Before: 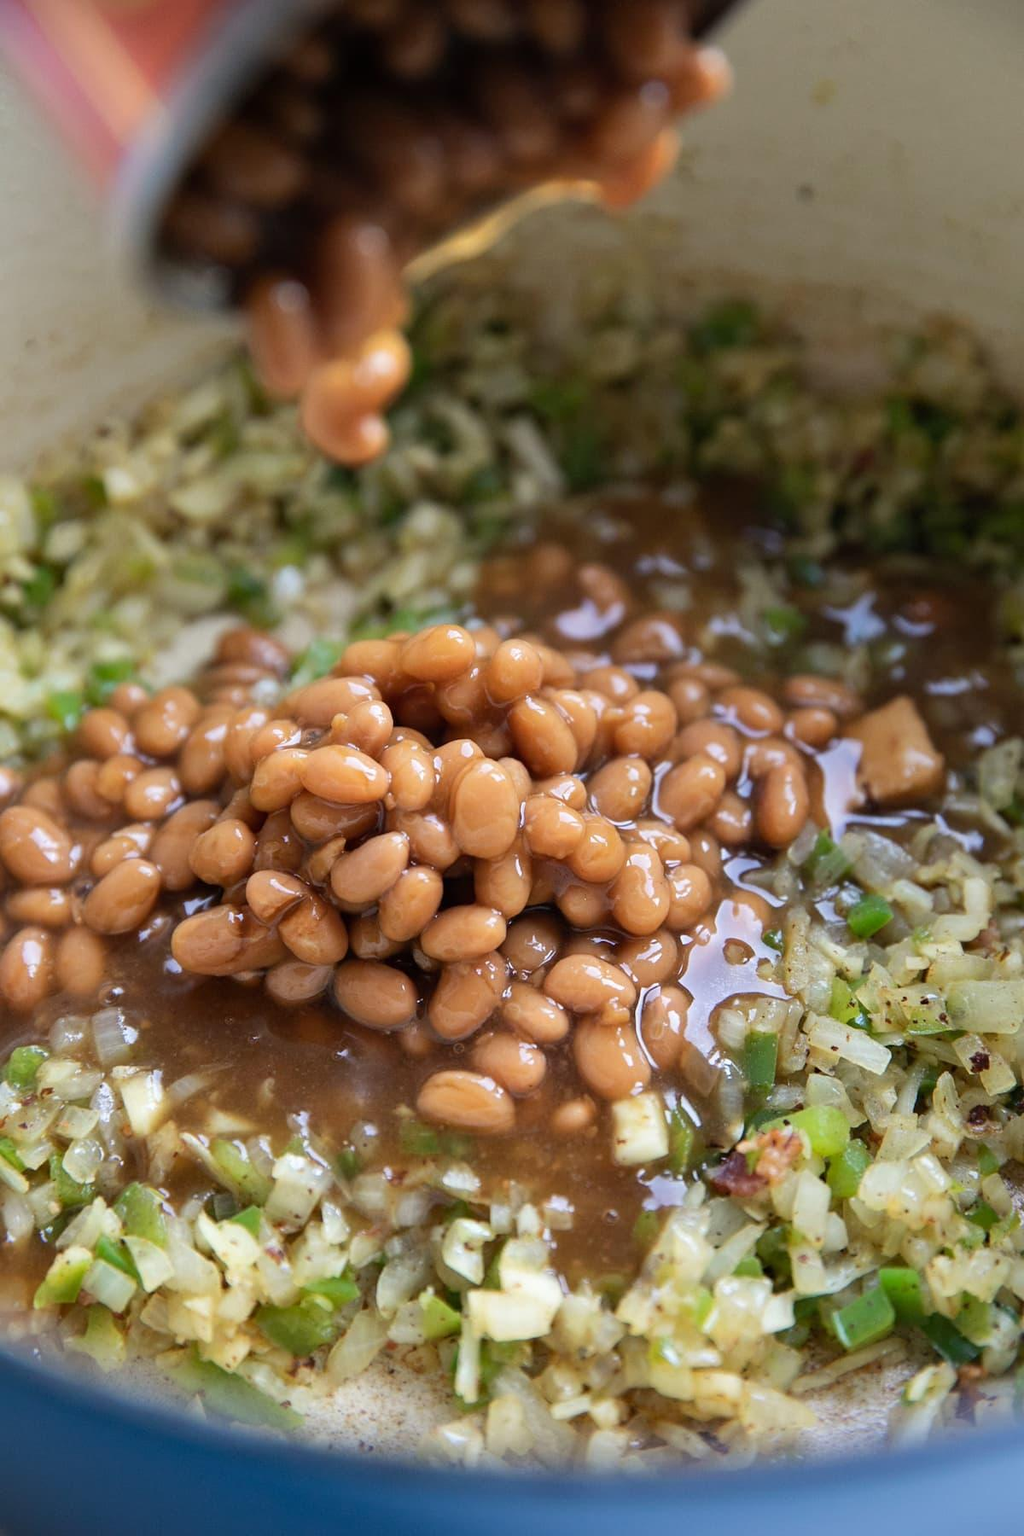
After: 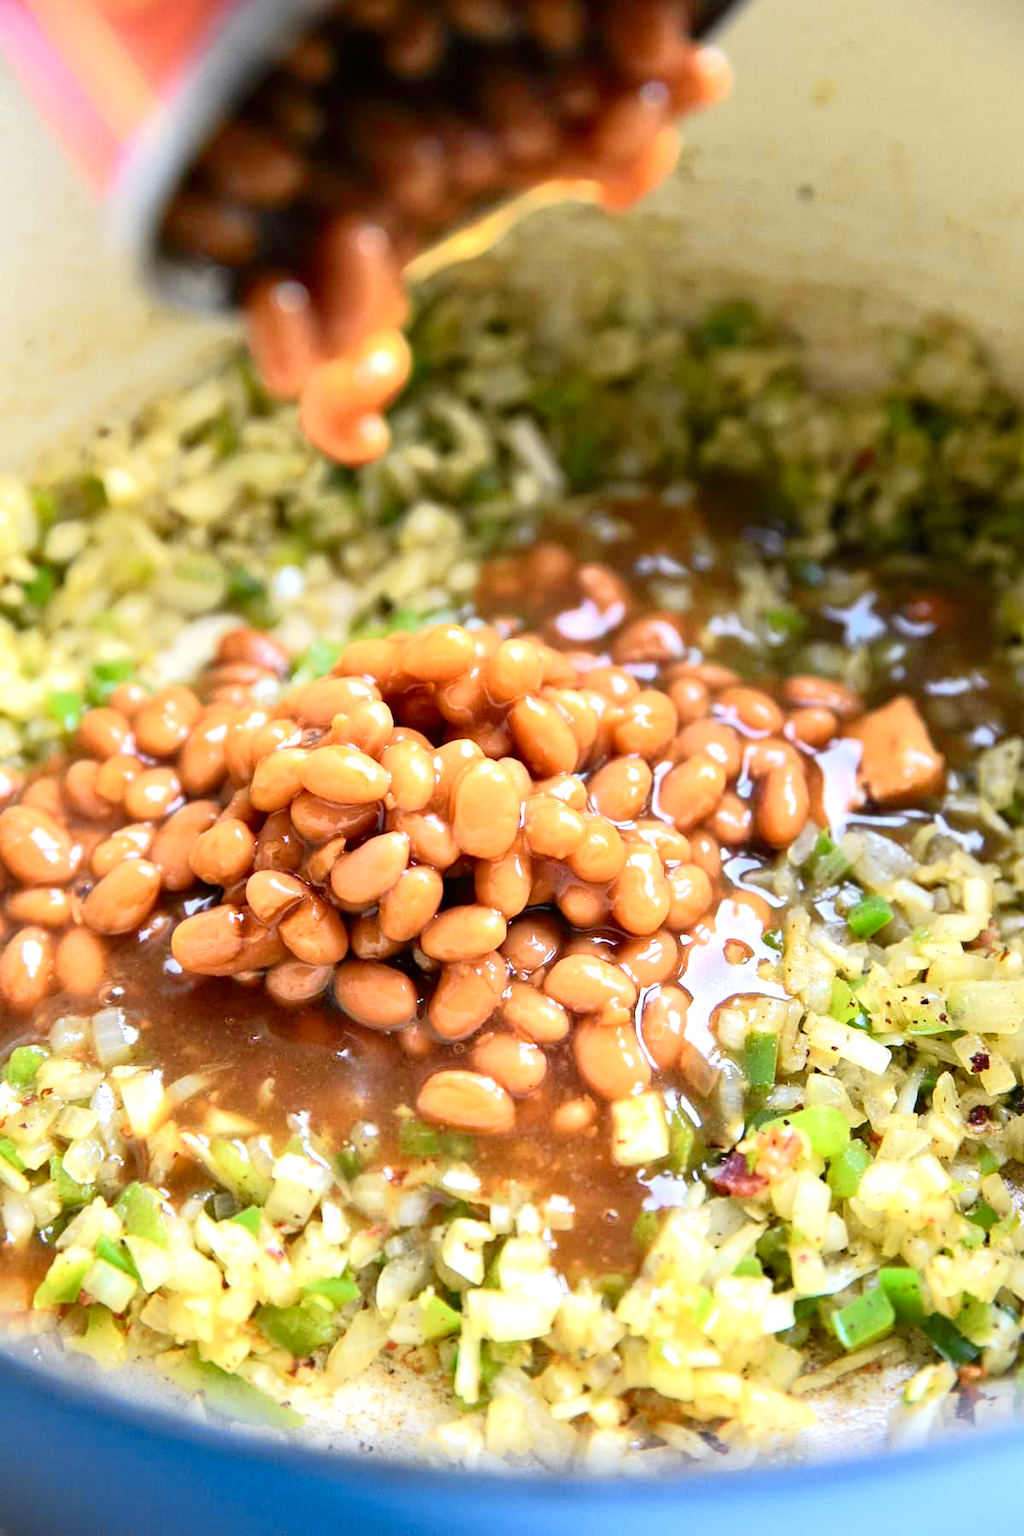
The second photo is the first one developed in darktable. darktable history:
exposure: black level correction 0.001, exposure 0.955 EV, compensate exposure bias true, compensate highlight preservation false
tone curve: curves: ch0 [(0, 0.006) (0.037, 0.022) (0.123, 0.105) (0.19, 0.173) (0.277, 0.279) (0.474, 0.517) (0.597, 0.662) (0.687, 0.774) (0.855, 0.891) (1, 0.982)]; ch1 [(0, 0) (0.243, 0.245) (0.422, 0.415) (0.493, 0.495) (0.508, 0.503) (0.544, 0.552) (0.557, 0.582) (0.626, 0.672) (0.694, 0.732) (1, 1)]; ch2 [(0, 0) (0.249, 0.216) (0.356, 0.329) (0.424, 0.442) (0.476, 0.483) (0.498, 0.5) (0.517, 0.519) (0.532, 0.539) (0.562, 0.596) (0.614, 0.662) (0.706, 0.757) (0.808, 0.809) (0.991, 0.968)], color space Lab, independent channels, preserve colors none
